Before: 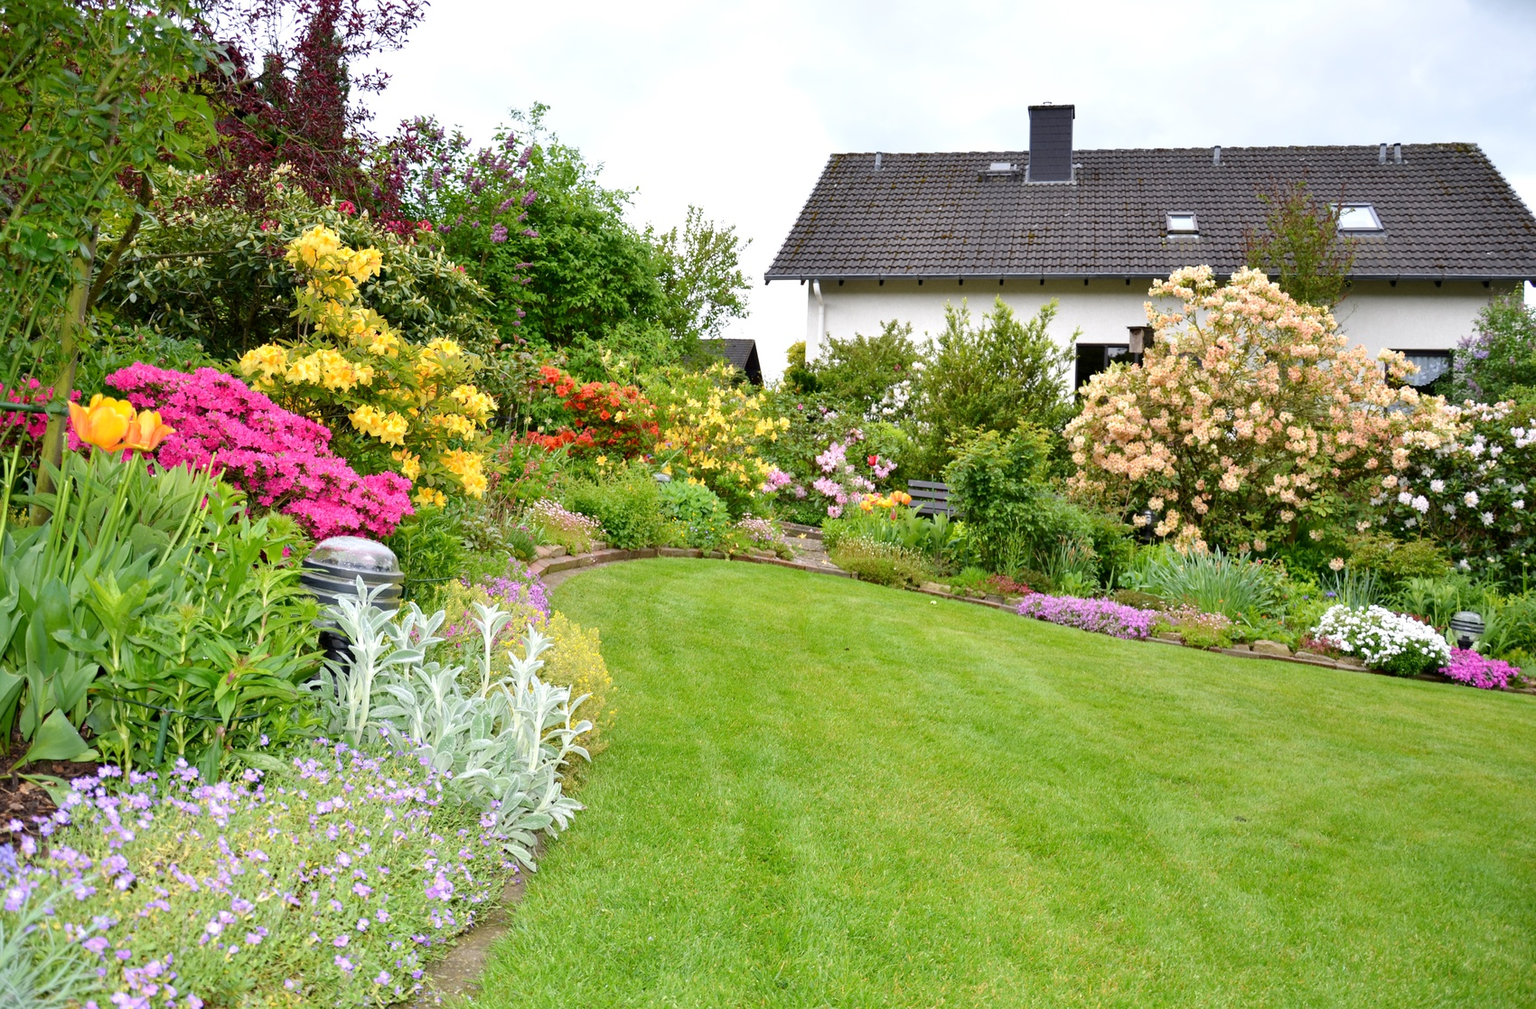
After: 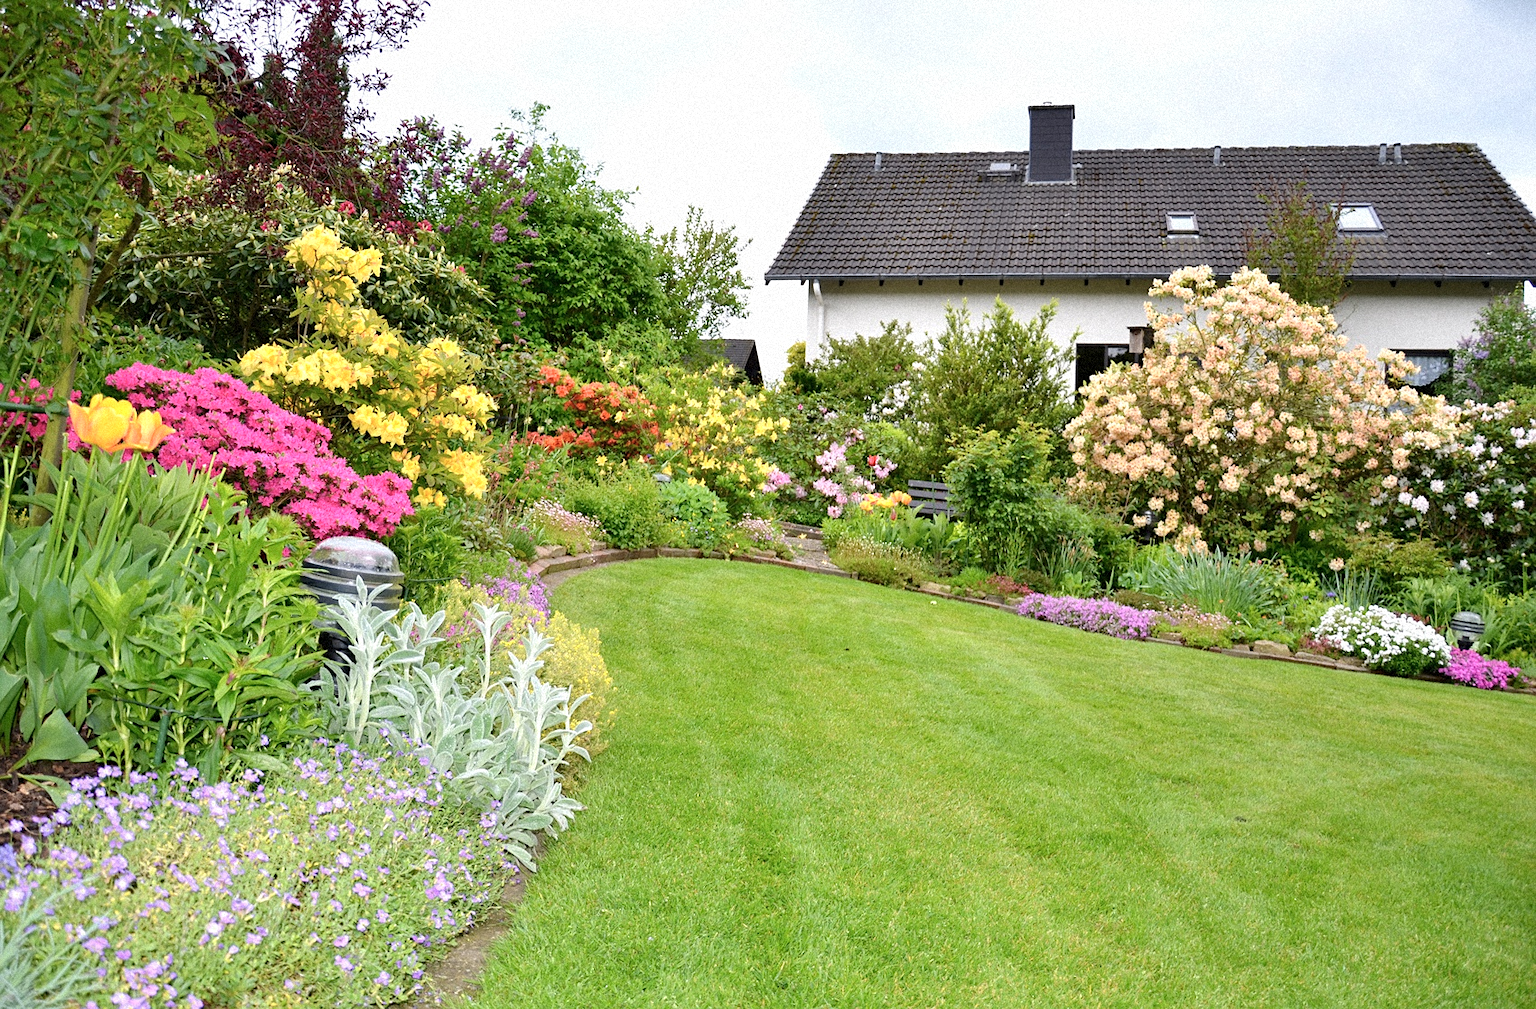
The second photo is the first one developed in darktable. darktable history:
grain: mid-tones bias 0%
color zones: curves: ch0 [(0, 0.558) (0.143, 0.559) (0.286, 0.529) (0.429, 0.505) (0.571, 0.5) (0.714, 0.5) (0.857, 0.5) (1, 0.558)]; ch1 [(0, 0.469) (0.01, 0.469) (0.12, 0.446) (0.248, 0.469) (0.5, 0.5) (0.748, 0.5) (0.99, 0.469) (1, 0.469)]
sharpen: amount 0.2
